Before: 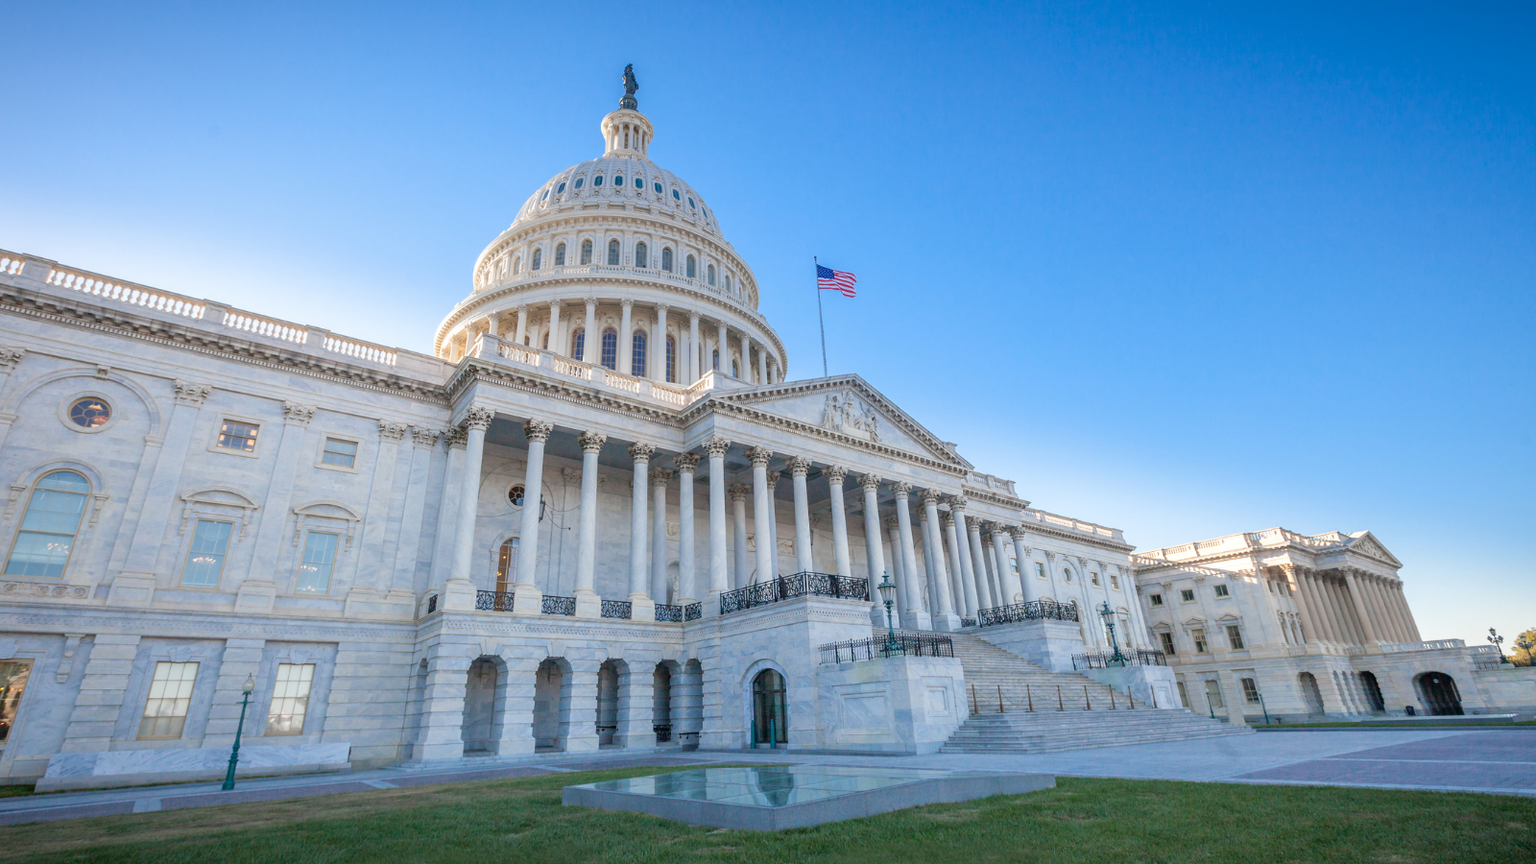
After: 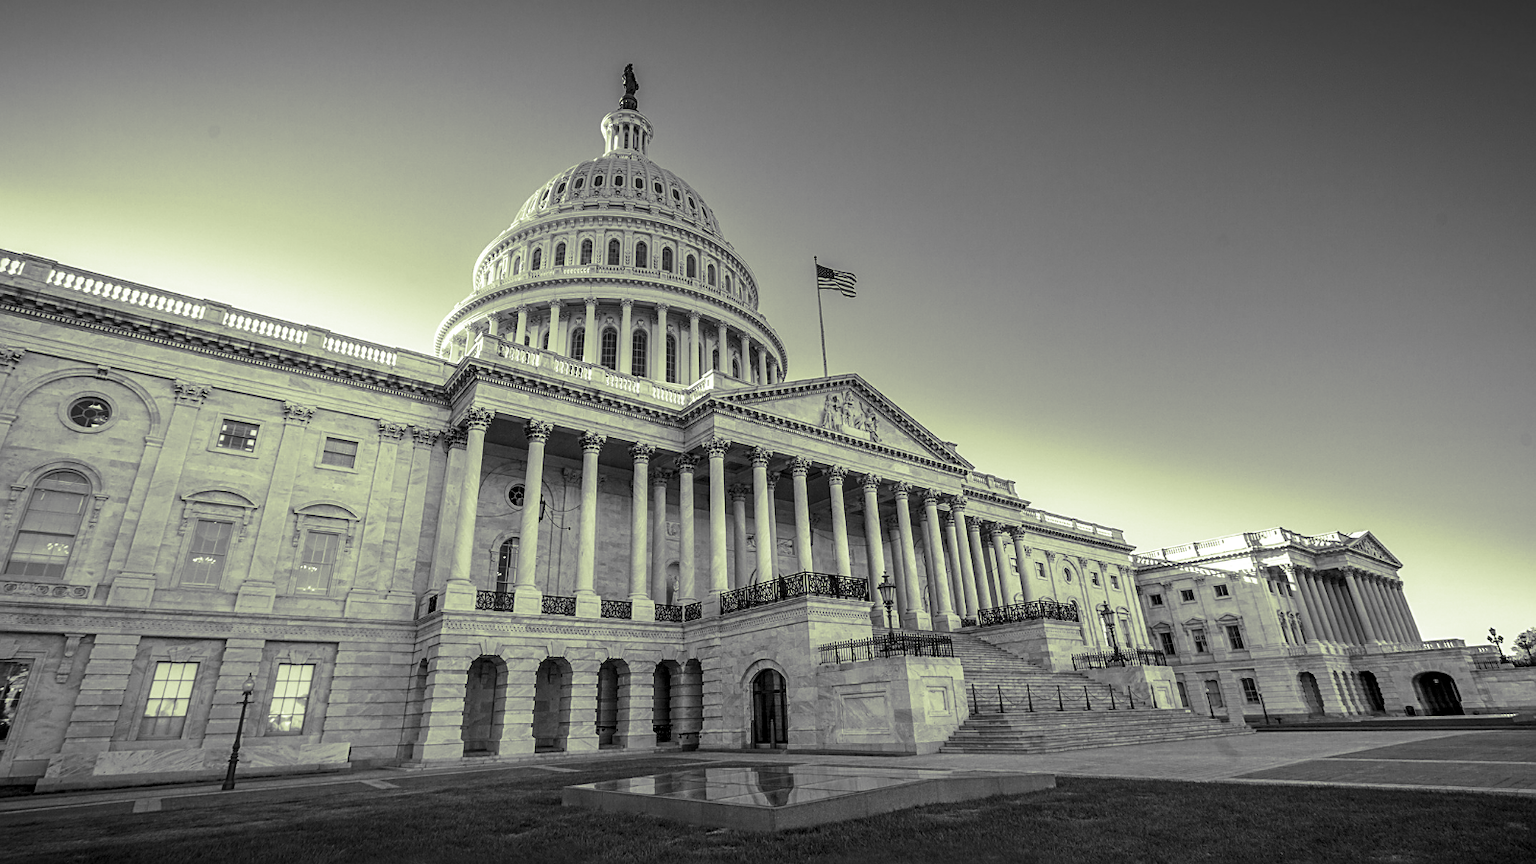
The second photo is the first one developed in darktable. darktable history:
local contrast: on, module defaults
split-toning: shadows › hue 290.82°, shadows › saturation 0.34, highlights › saturation 0.38, balance 0, compress 50%
monochrome: a 16.06, b 15.48, size 1
contrast brightness saturation: contrast 0.13, brightness -0.24, saturation 0.14
color correction: highlights a* 2.75, highlights b* 5, shadows a* -2.04, shadows b* -4.84, saturation 0.8
sharpen: on, module defaults
